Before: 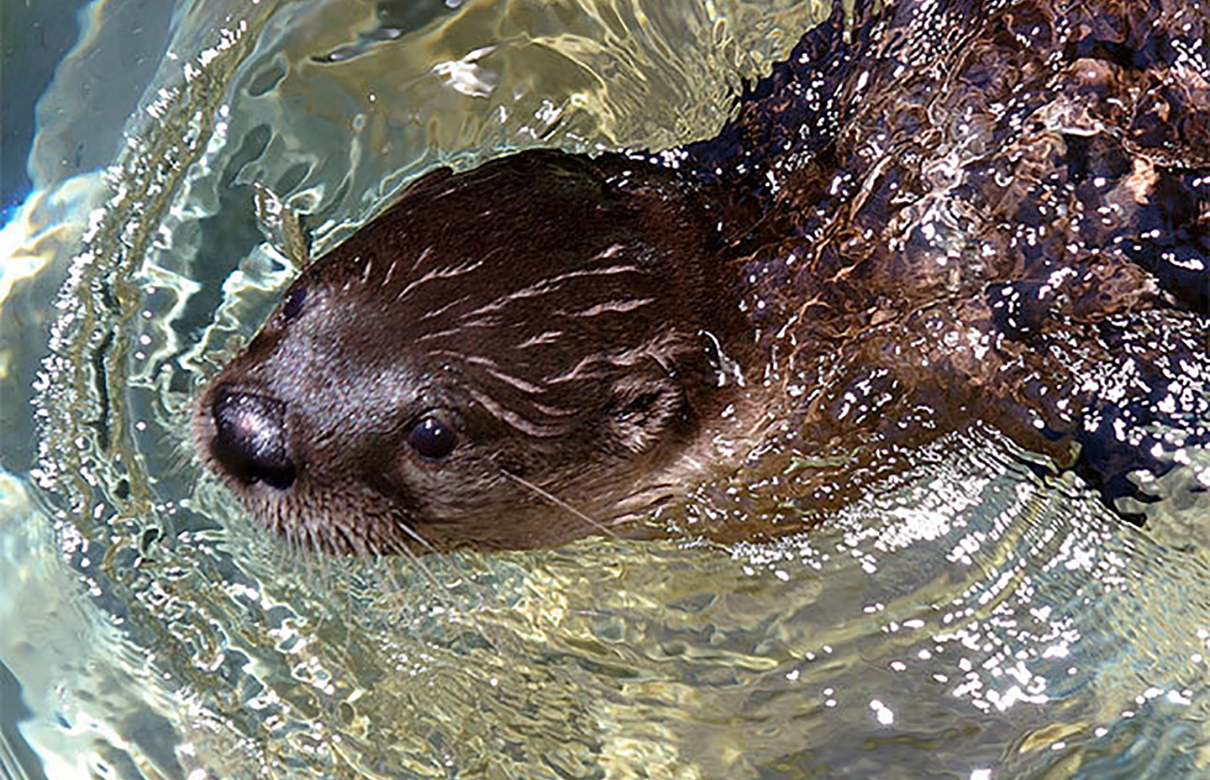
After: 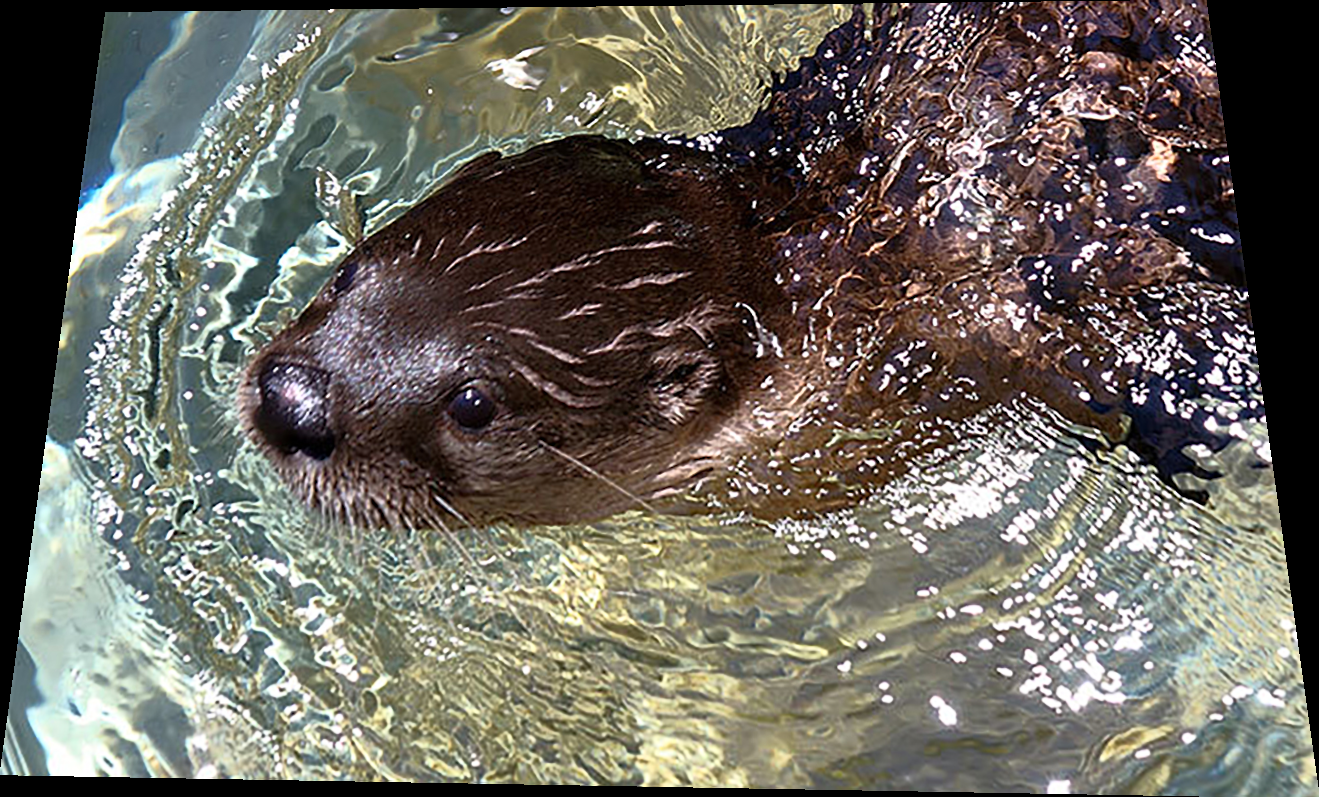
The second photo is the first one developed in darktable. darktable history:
base curve: curves: ch0 [(0, 0) (0.257, 0.25) (0.482, 0.586) (0.757, 0.871) (1, 1)]
rotate and perspective: rotation 0.128°, lens shift (vertical) -0.181, lens shift (horizontal) -0.044, shear 0.001, automatic cropping off
